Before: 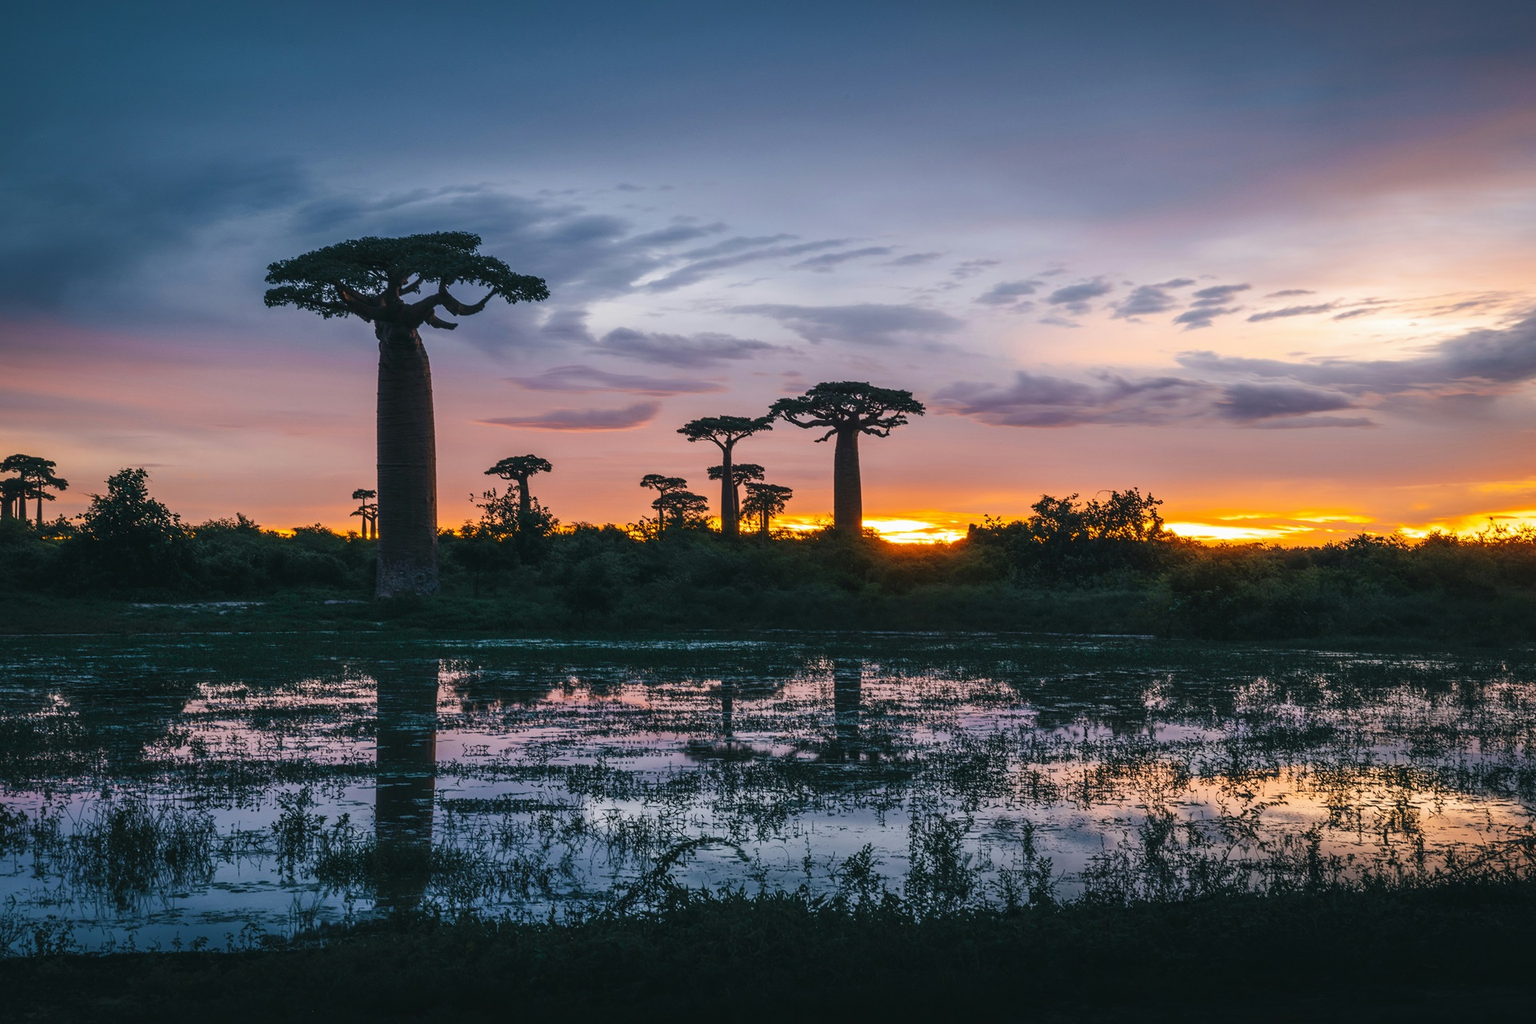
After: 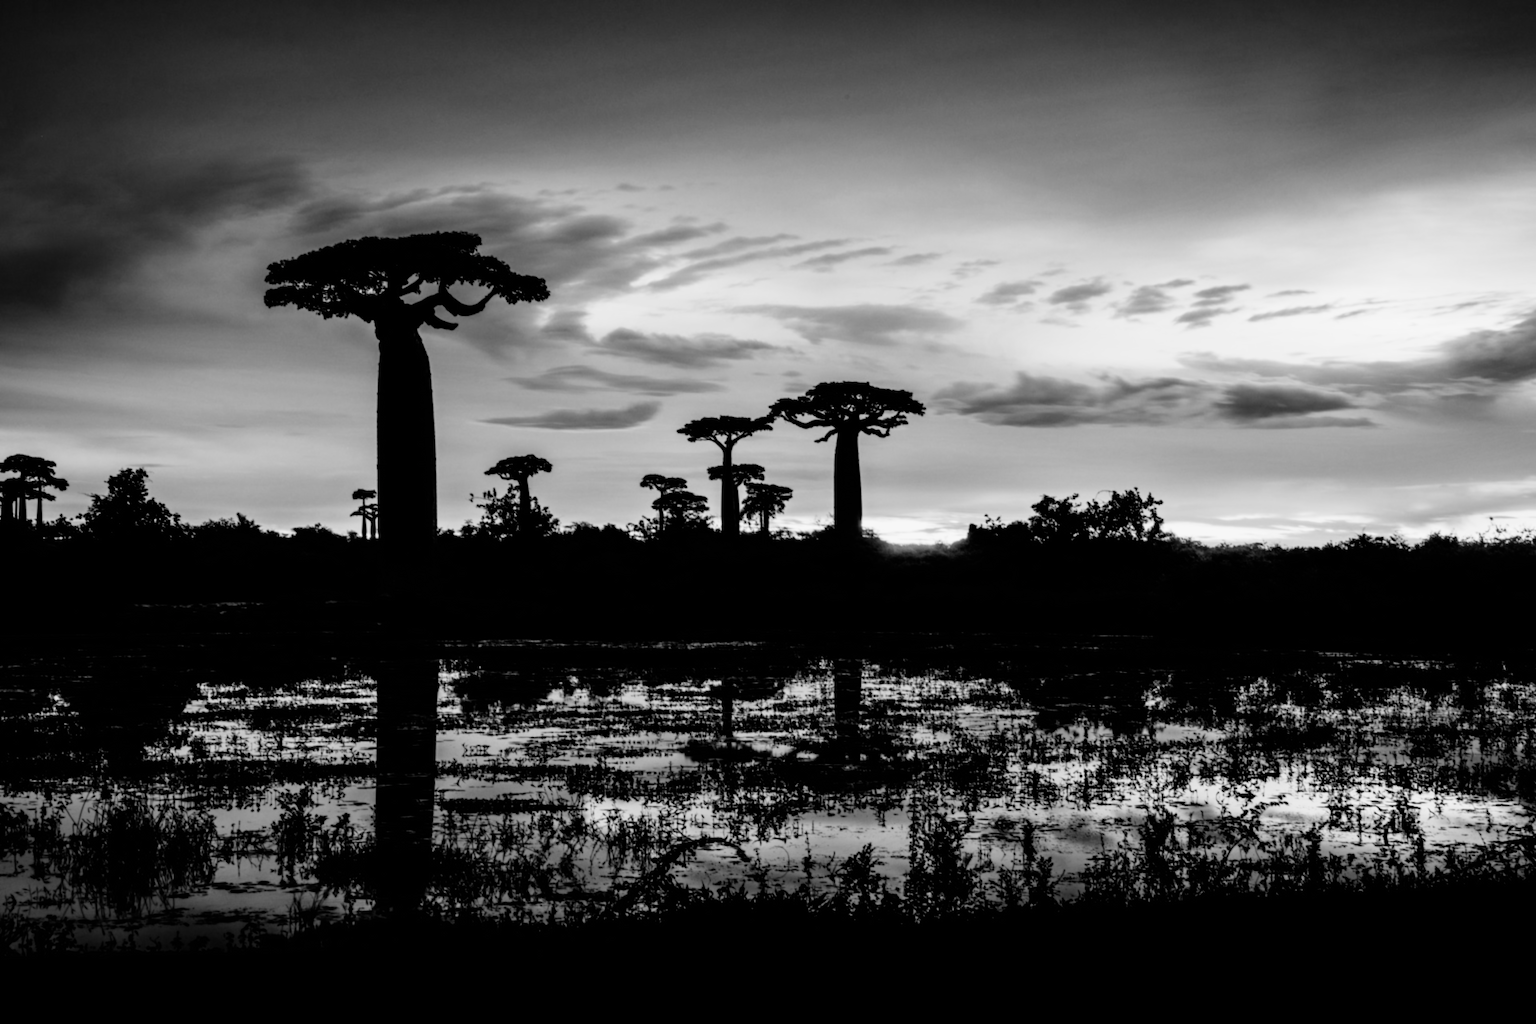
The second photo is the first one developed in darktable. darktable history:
lowpass: radius 0.76, contrast 1.56, saturation 0, unbound 0
exposure: black level correction 0.005, exposure 0.014 EV, compensate highlight preservation false
filmic rgb: black relative exposure -4.91 EV, white relative exposure 2.84 EV, hardness 3.7
